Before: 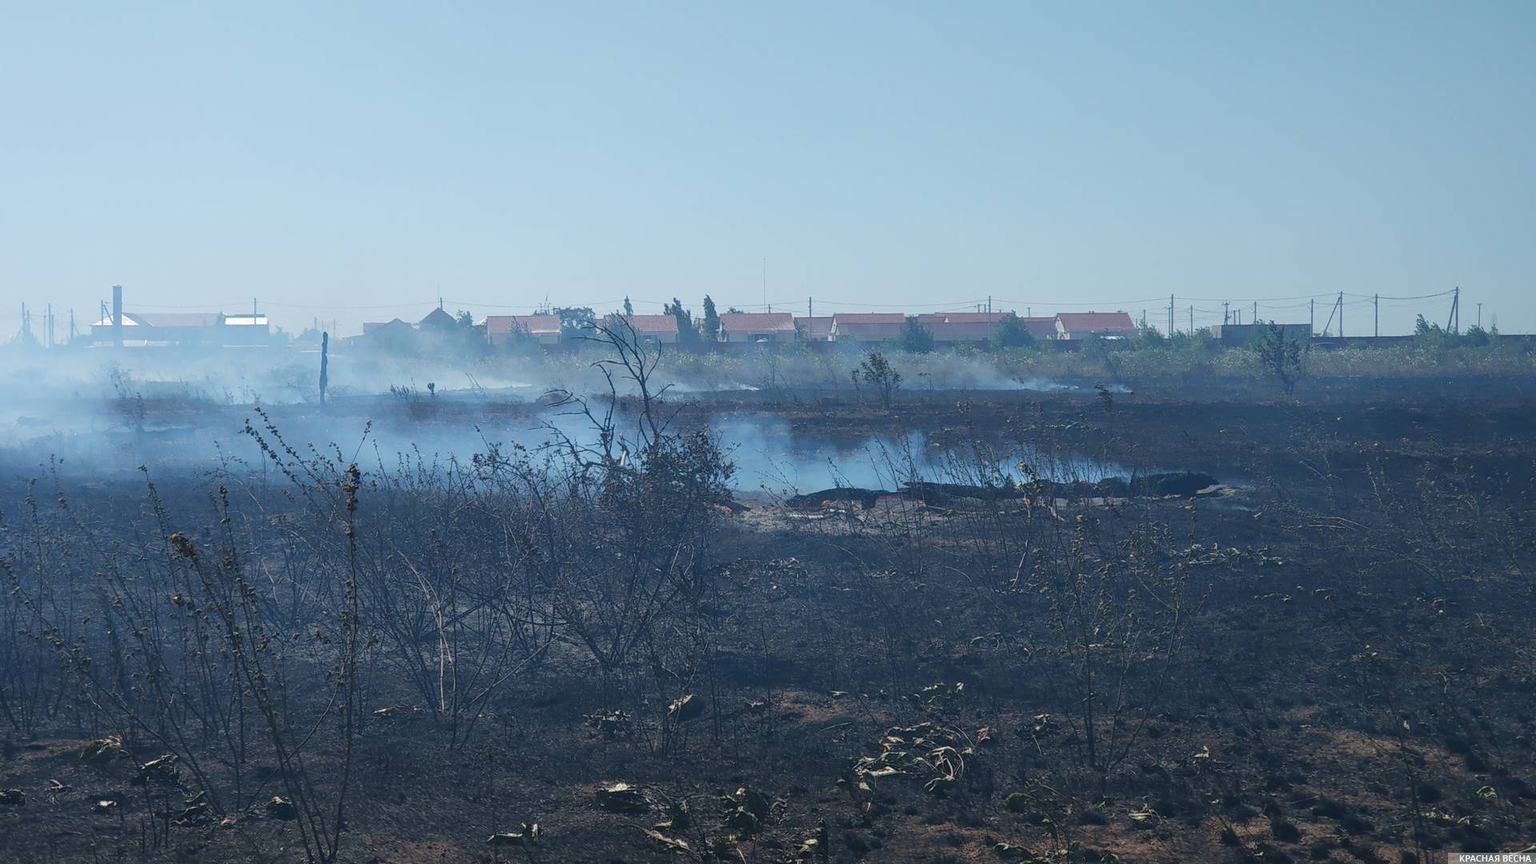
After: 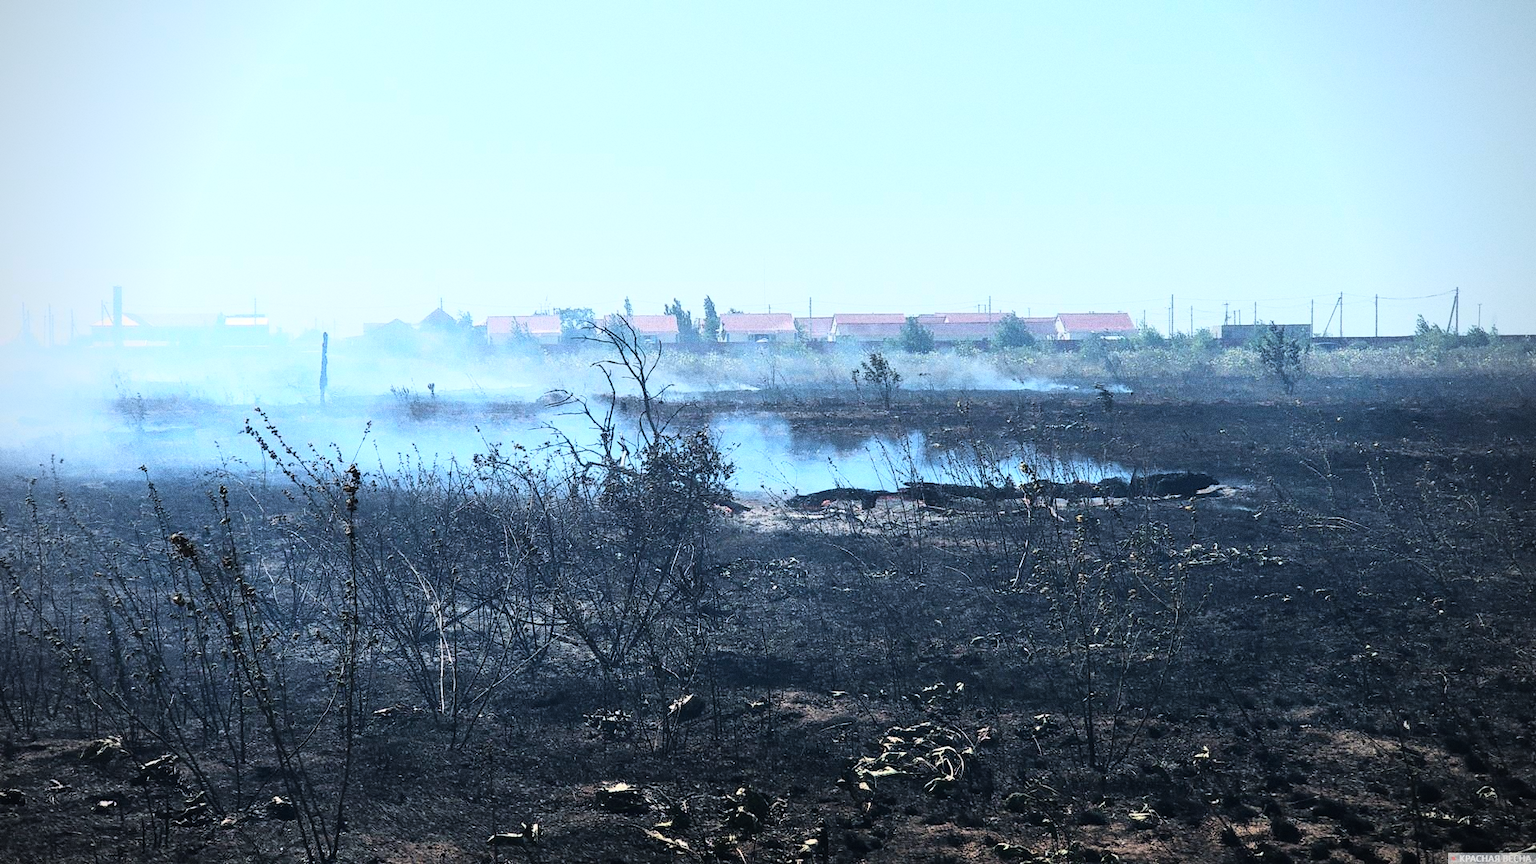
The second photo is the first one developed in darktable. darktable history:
vignetting: unbound false
rgb curve: curves: ch0 [(0, 0) (0.21, 0.15) (0.24, 0.21) (0.5, 0.75) (0.75, 0.96) (0.89, 0.99) (1, 1)]; ch1 [(0, 0.02) (0.21, 0.13) (0.25, 0.2) (0.5, 0.67) (0.75, 0.9) (0.89, 0.97) (1, 1)]; ch2 [(0, 0.02) (0.21, 0.13) (0.25, 0.2) (0.5, 0.67) (0.75, 0.9) (0.89, 0.97) (1, 1)], compensate middle gray true
grain: coarseness 0.09 ISO, strength 40%
